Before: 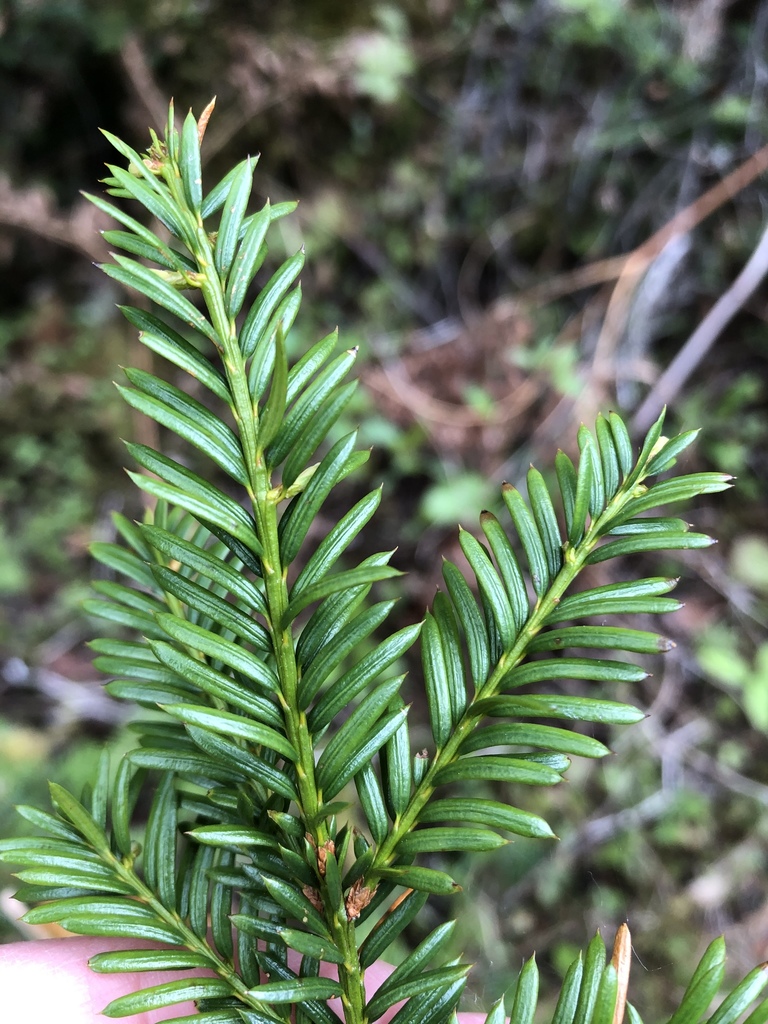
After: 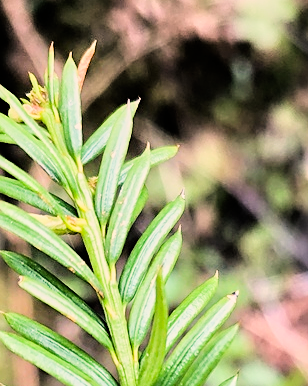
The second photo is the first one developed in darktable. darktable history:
sharpen: on, module defaults
filmic rgb: black relative exposure -16 EV, white relative exposure 5.3 EV, hardness 5.92, contrast 1.263
color correction: highlights a* 11.42, highlights b* 11.51
crop: left 15.716%, top 5.444%, right 44.168%, bottom 56.834%
tone equalizer: -7 EV 0.163 EV, -6 EV 0.601 EV, -5 EV 1.12 EV, -4 EV 1.35 EV, -3 EV 1.18 EV, -2 EV 0.6 EV, -1 EV 0.152 EV, smoothing diameter 2.06%, edges refinement/feathering 18.47, mask exposure compensation -1.57 EV, filter diffusion 5
exposure: exposure 0.128 EV, compensate exposure bias true, compensate highlight preservation false
